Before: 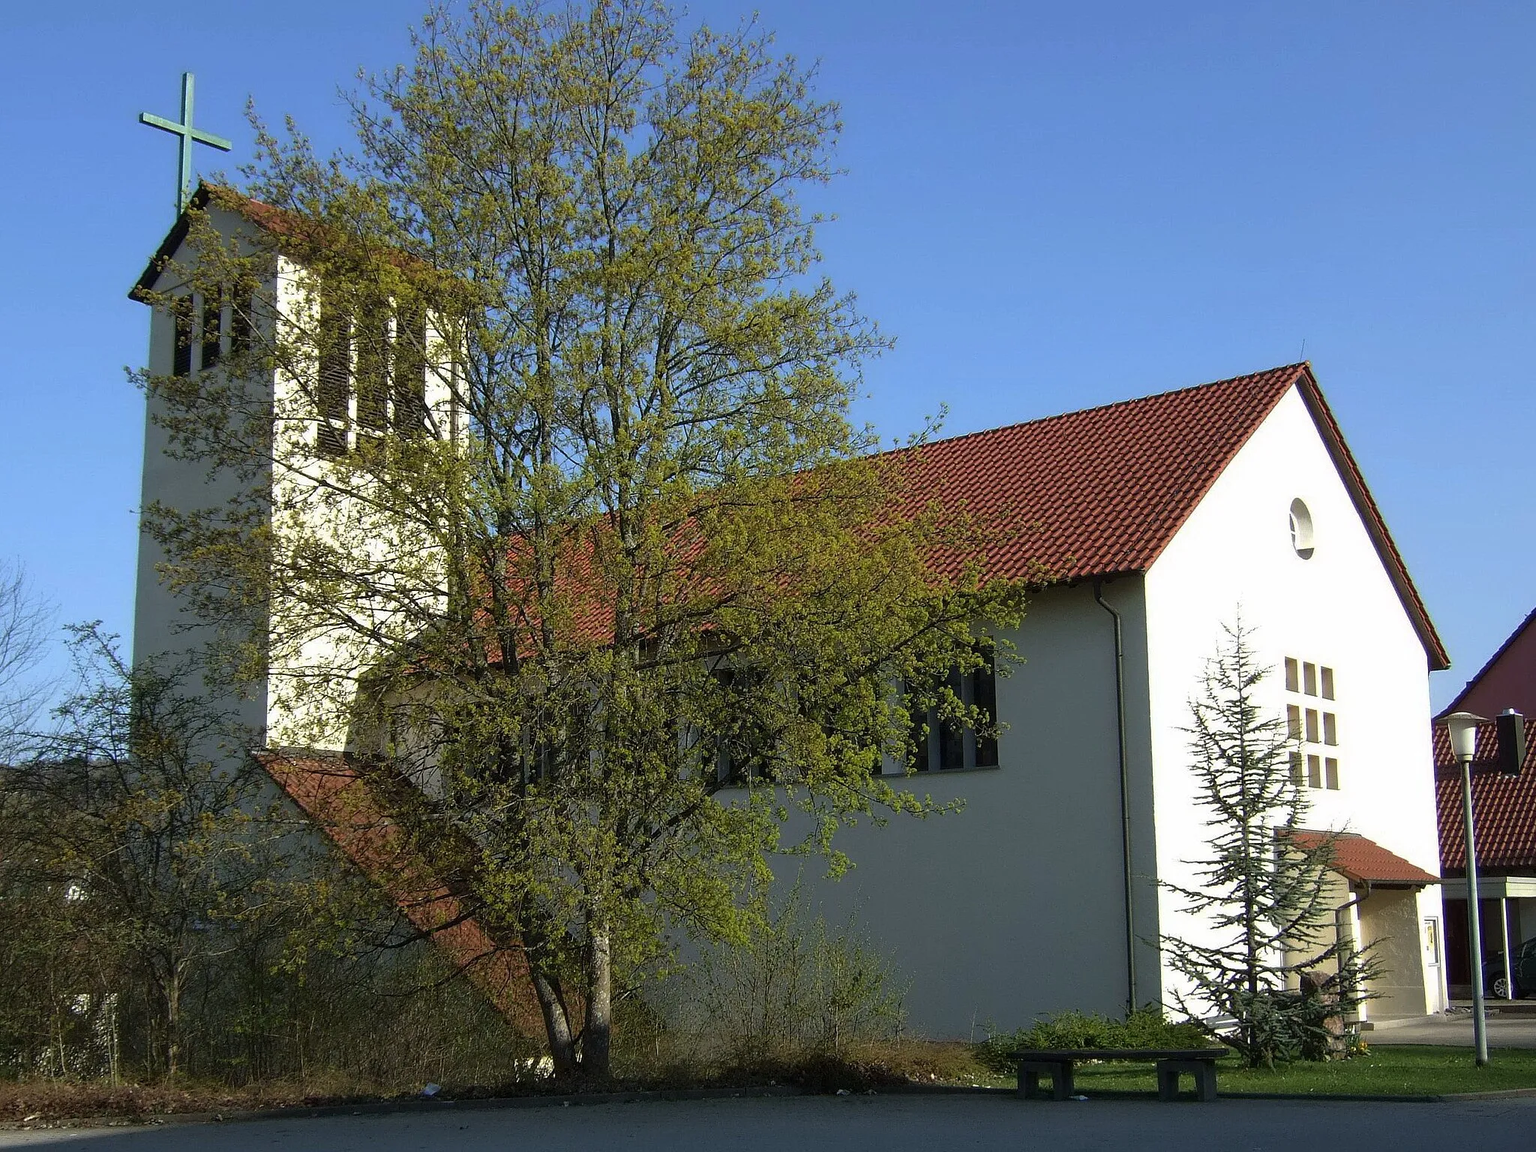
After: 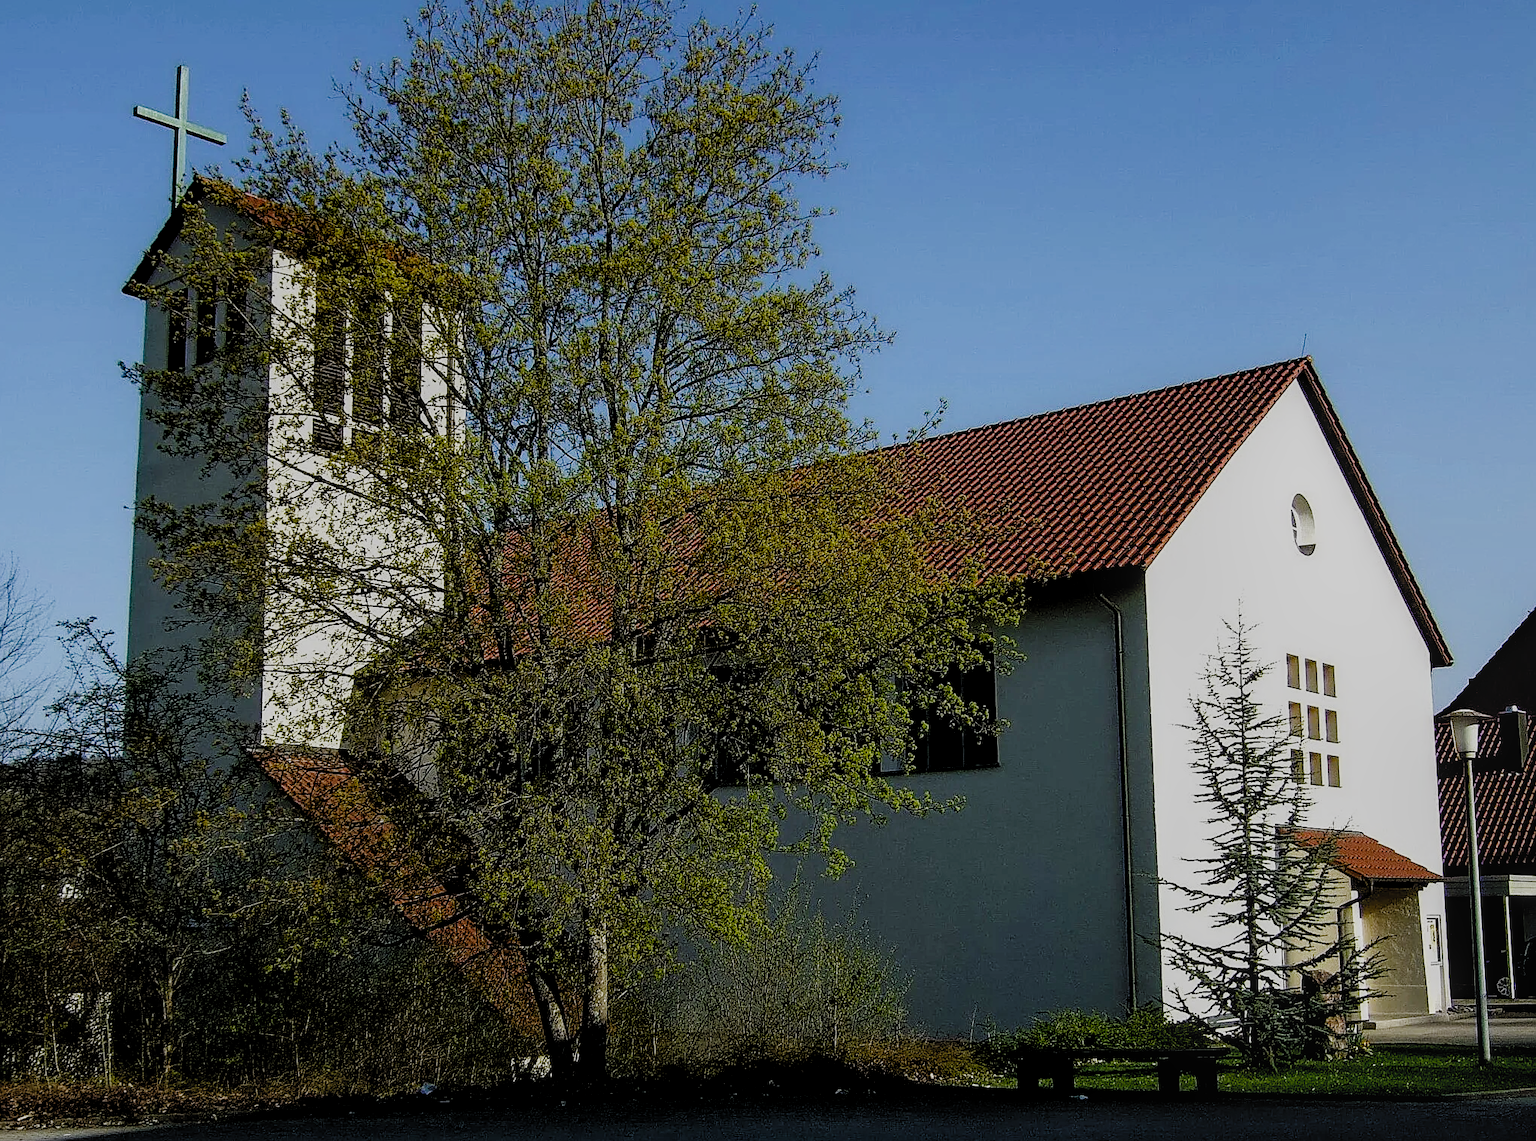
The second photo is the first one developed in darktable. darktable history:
sharpen: amount 0.575
tone equalizer: -8 EV 0.221 EV, -7 EV 0.387 EV, -6 EV 0.405 EV, -5 EV 0.286 EV, -3 EV -0.256 EV, -2 EV -0.401 EV, -1 EV -0.427 EV, +0 EV -0.266 EV
filmic rgb: black relative exposure -2.87 EV, white relative exposure 4.56 EV, hardness 1.75, contrast 1.24, preserve chrominance no, color science v4 (2020), contrast in shadows soft
crop: left 0.466%, top 0.67%, right 0.123%, bottom 0.857%
local contrast: on, module defaults
